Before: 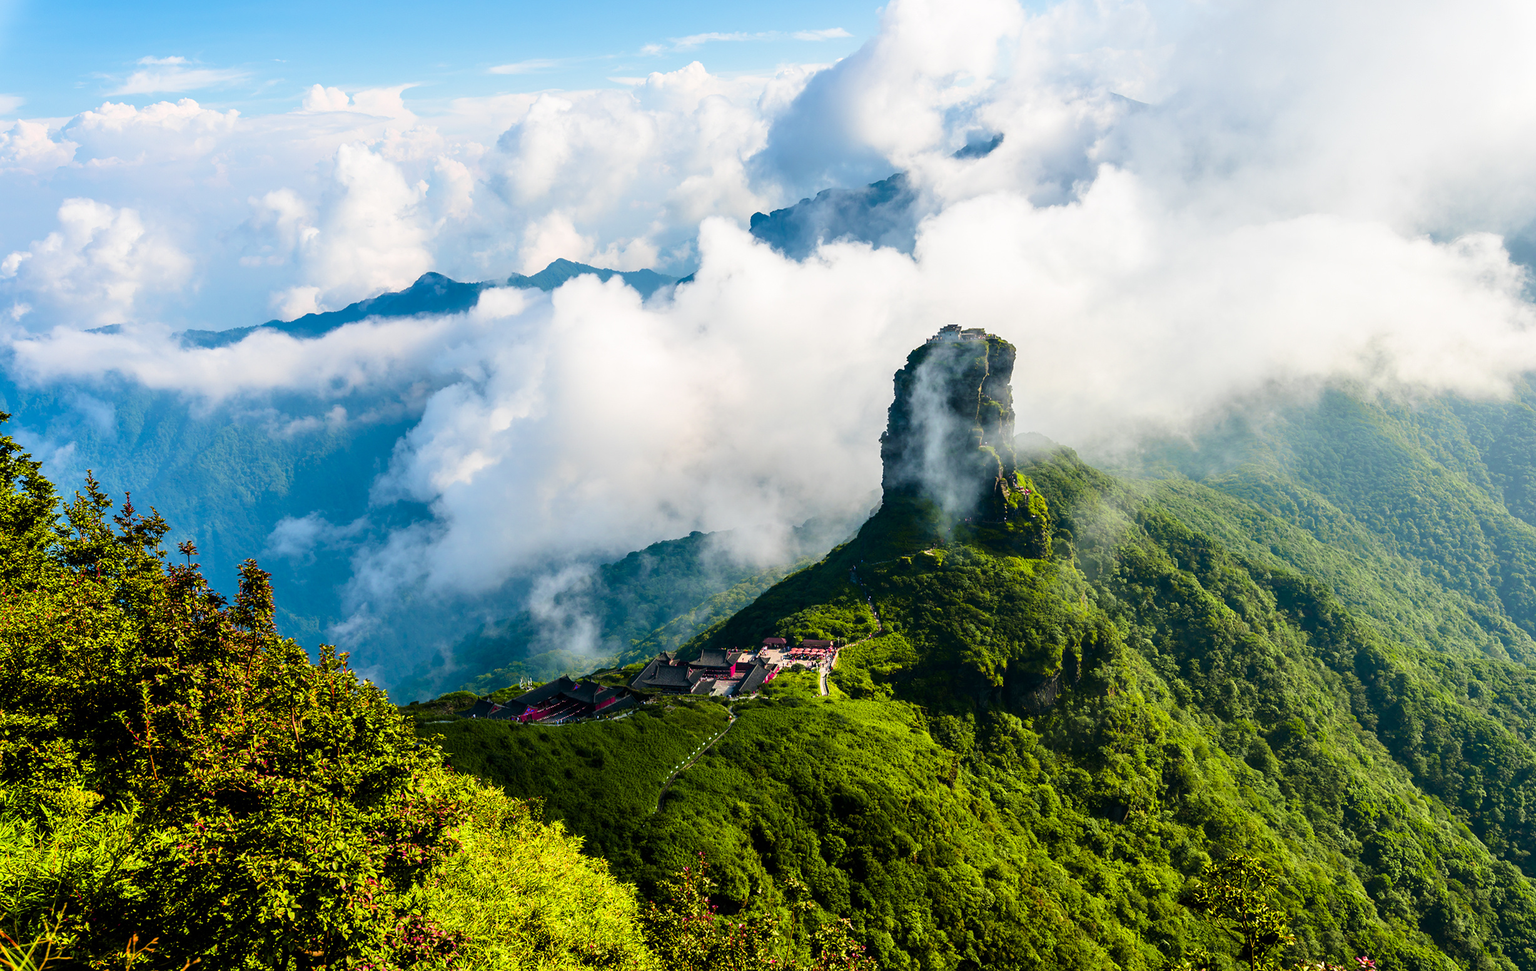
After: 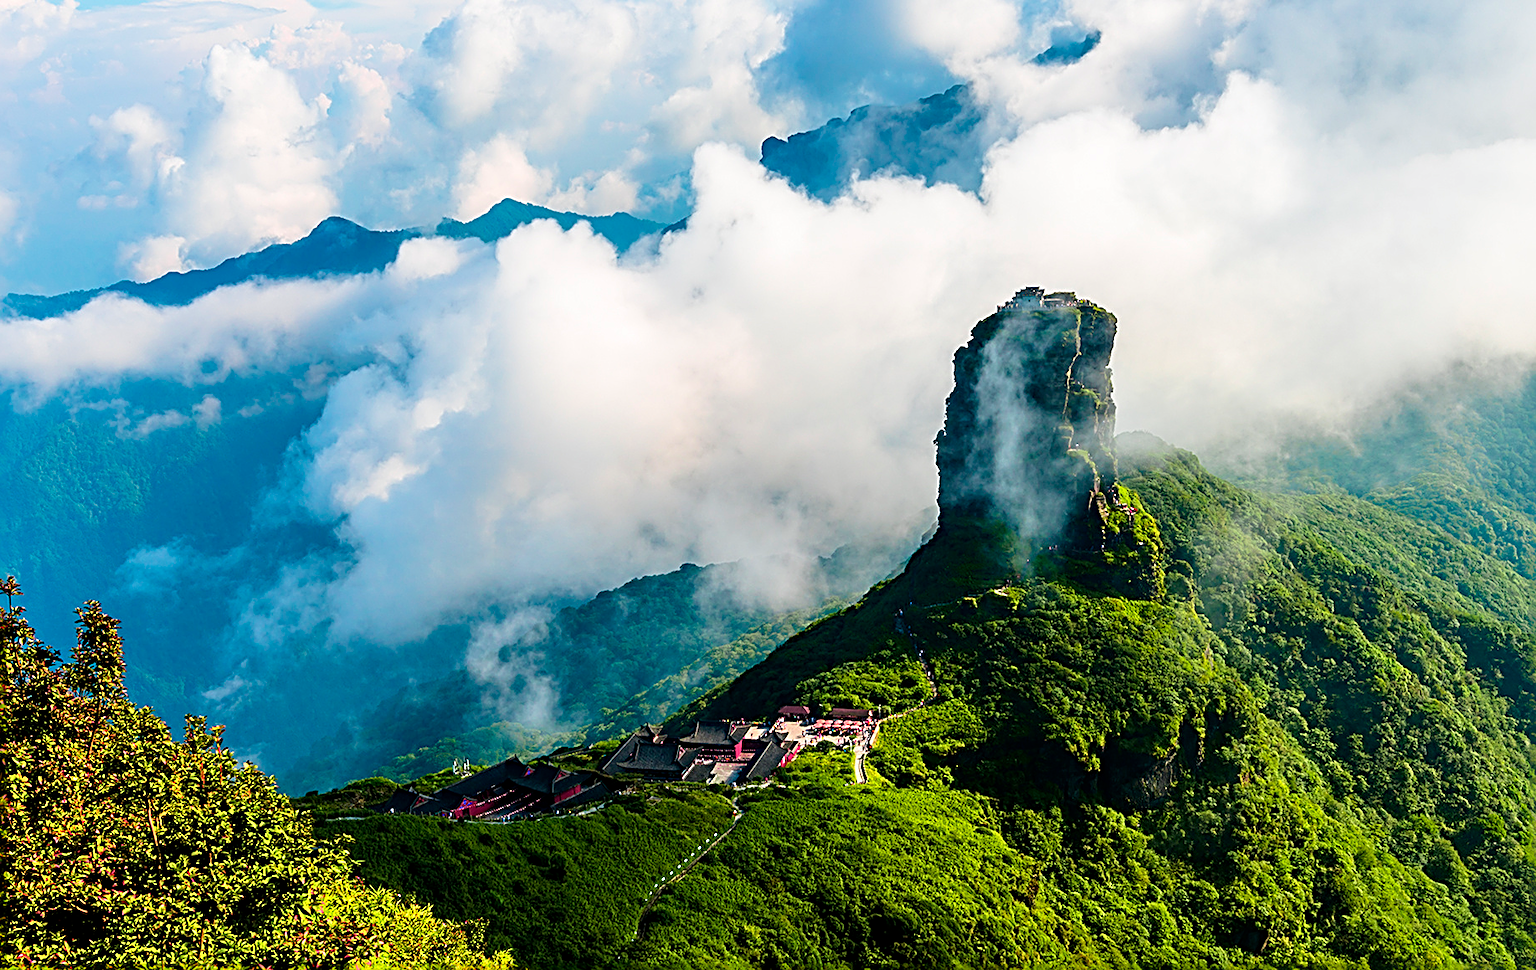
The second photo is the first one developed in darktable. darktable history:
crop and rotate: left 11.831%, top 11.346%, right 13.429%, bottom 13.899%
sharpen: radius 3.025, amount 0.757
haze removal: compatibility mode true, adaptive false
